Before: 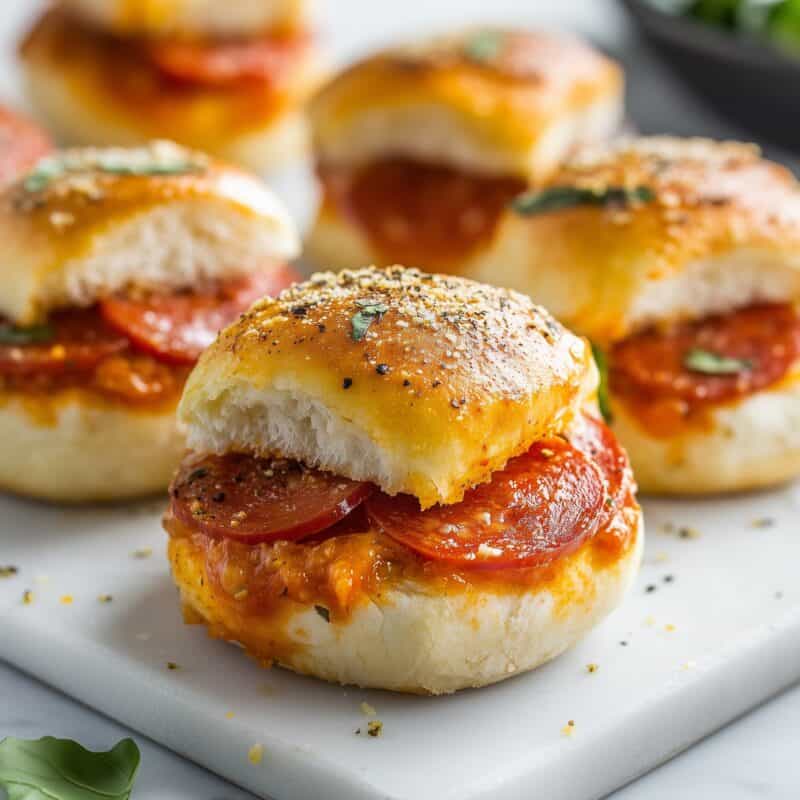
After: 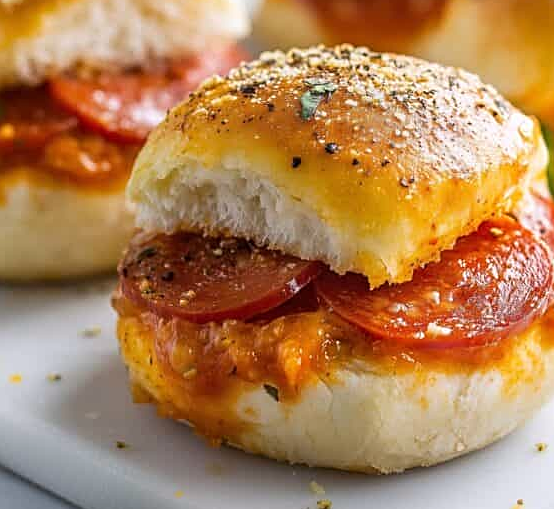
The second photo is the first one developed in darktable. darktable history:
sharpen: on, module defaults
crop: left 6.488%, top 27.668%, right 24.183%, bottom 8.656%
white balance: red 1.009, blue 1.027
